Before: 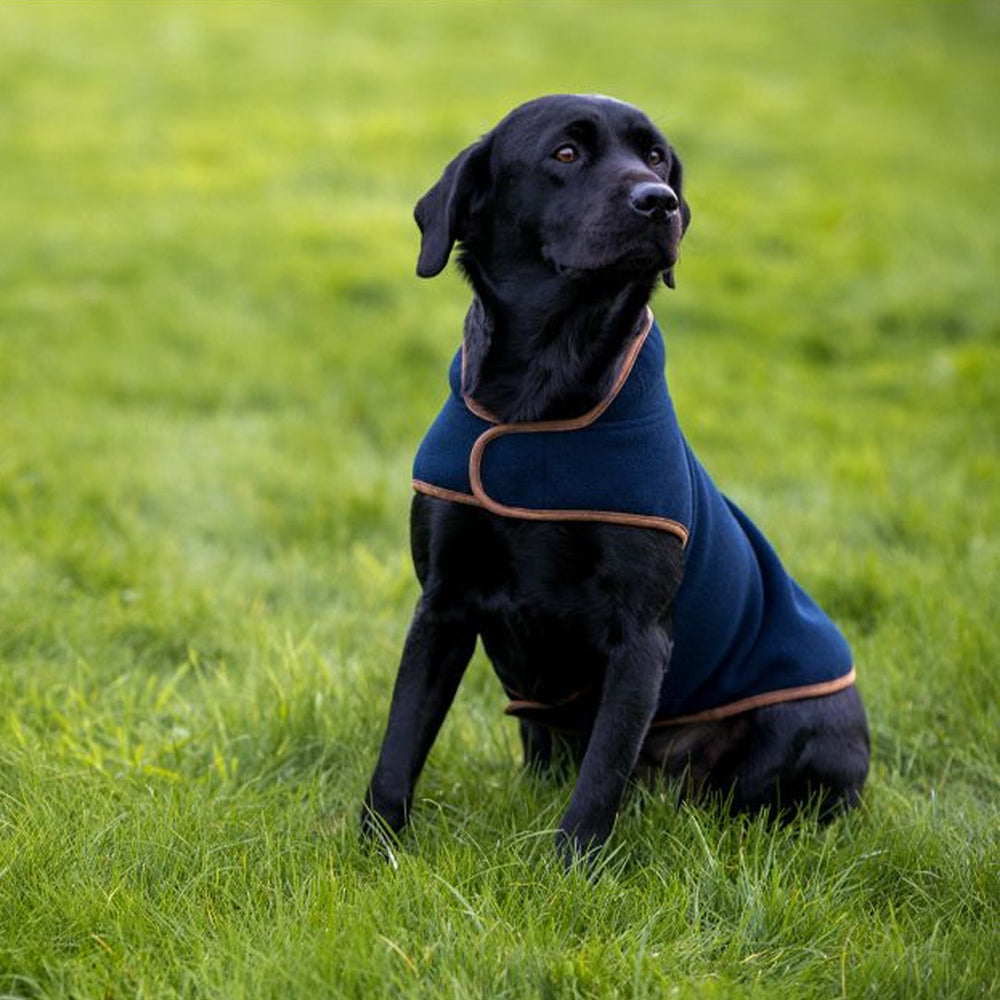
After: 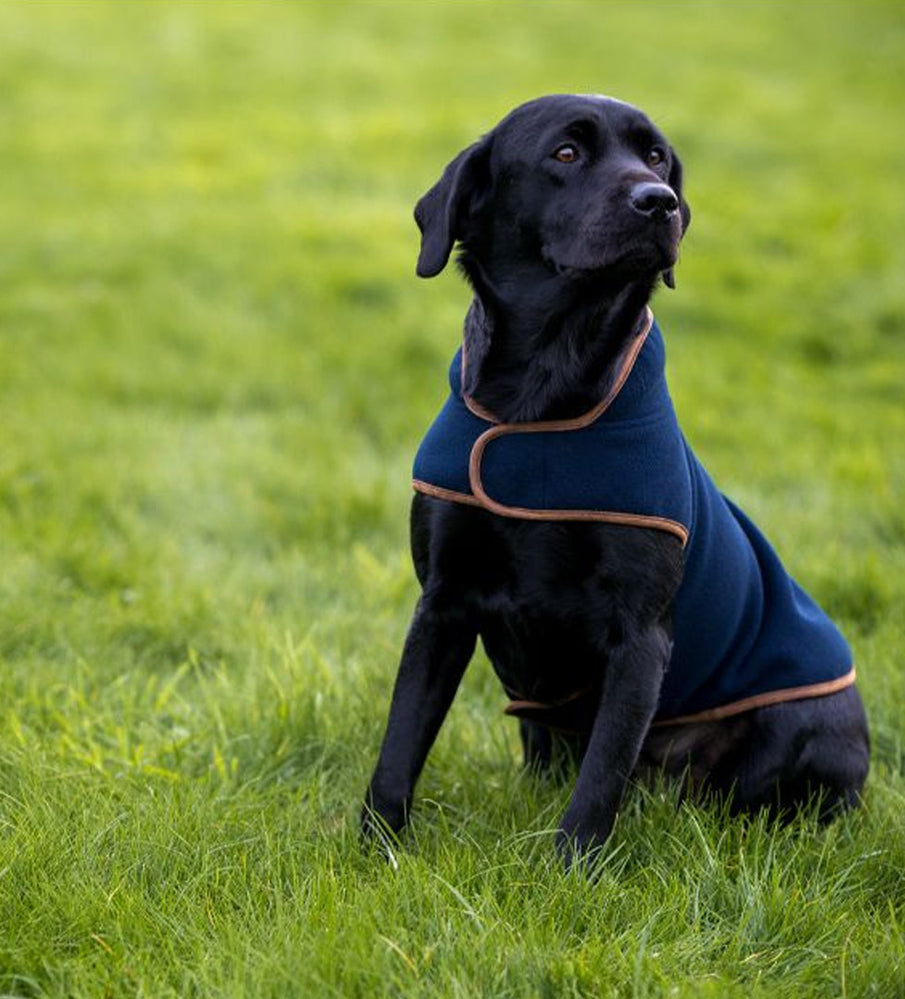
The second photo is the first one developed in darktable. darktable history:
crop: right 9.492%, bottom 0.024%
